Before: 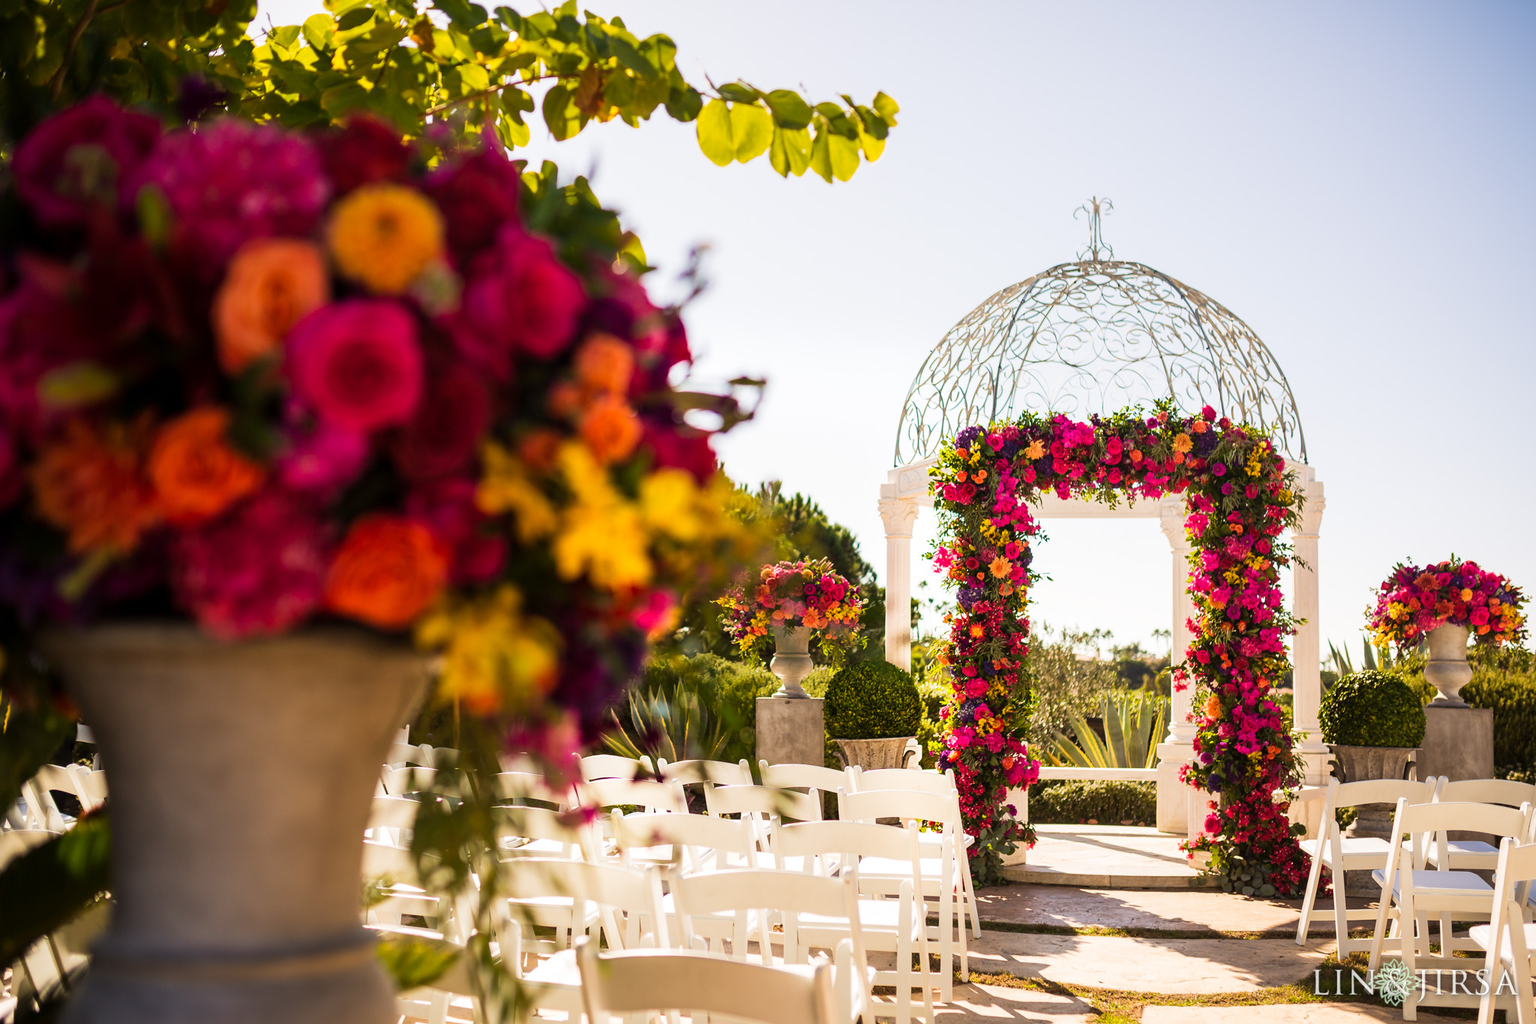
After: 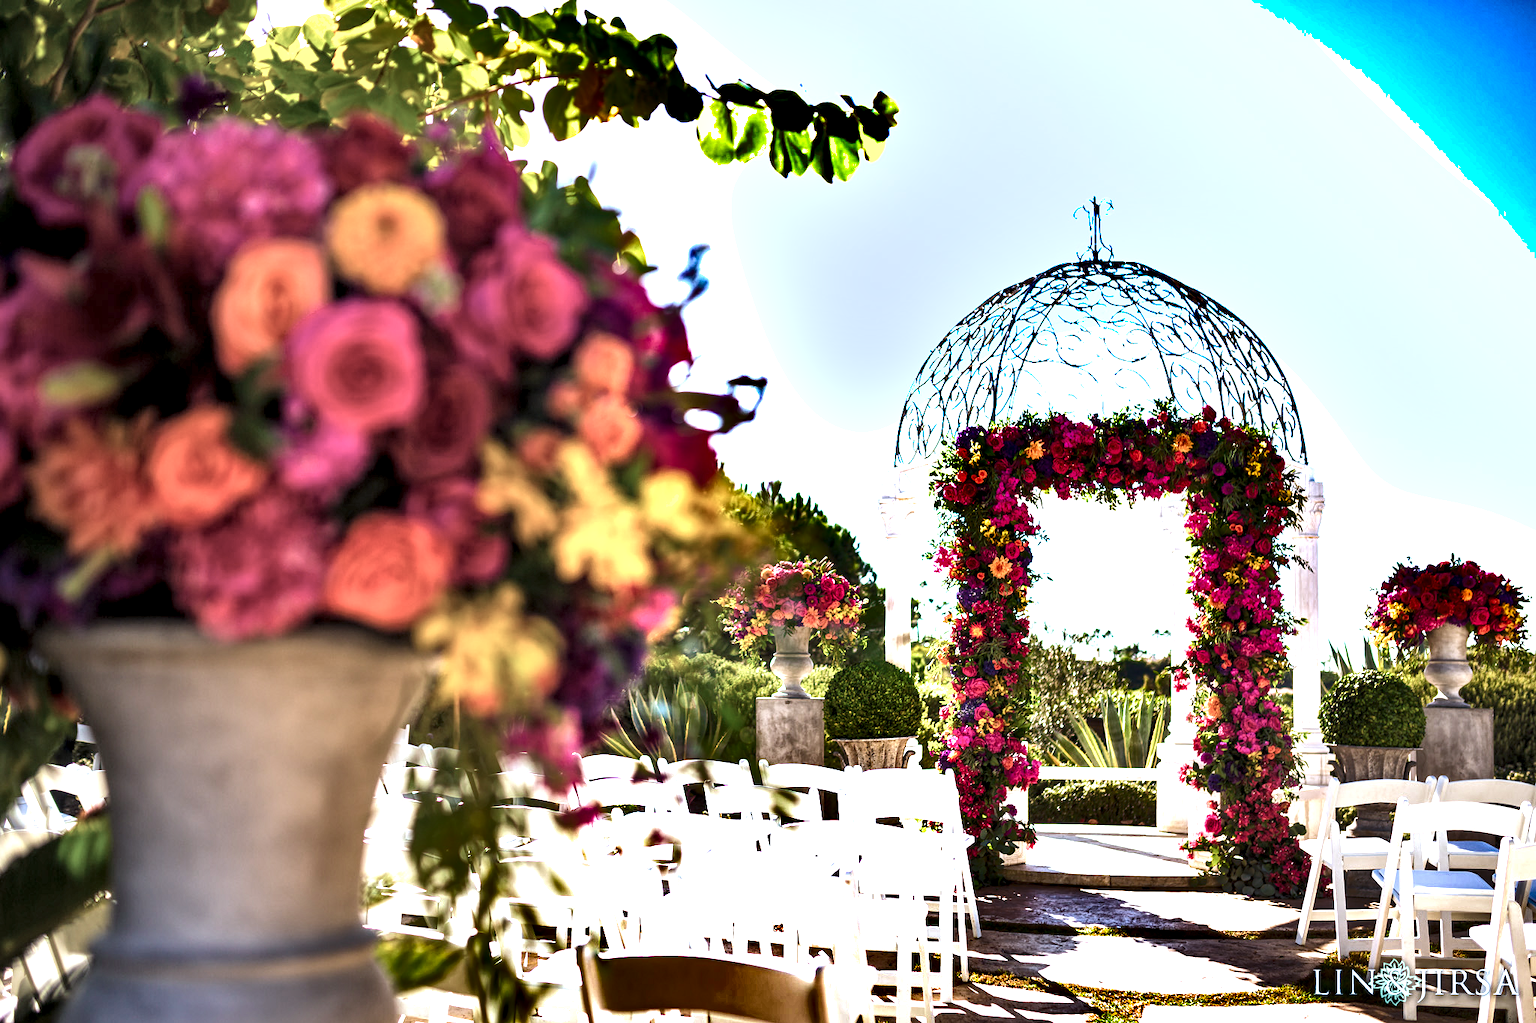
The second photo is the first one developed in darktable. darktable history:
exposure: black level correction 0, exposure 0.701 EV, compensate highlight preservation false
contrast brightness saturation: brightness 0.151
shadows and highlights: shadows 17.89, highlights -83.58, shadows color adjustment 98.02%, highlights color adjustment 59.03%, soften with gaussian
base curve: curves: ch0 [(0, 0) (0.297, 0.298) (1, 1)], preserve colors none
color calibration: illuminant custom, x 0.389, y 0.387, temperature 3796.13 K, gamut compression 2.97
local contrast: highlights 107%, shadows 101%, detail 201%, midtone range 0.2
